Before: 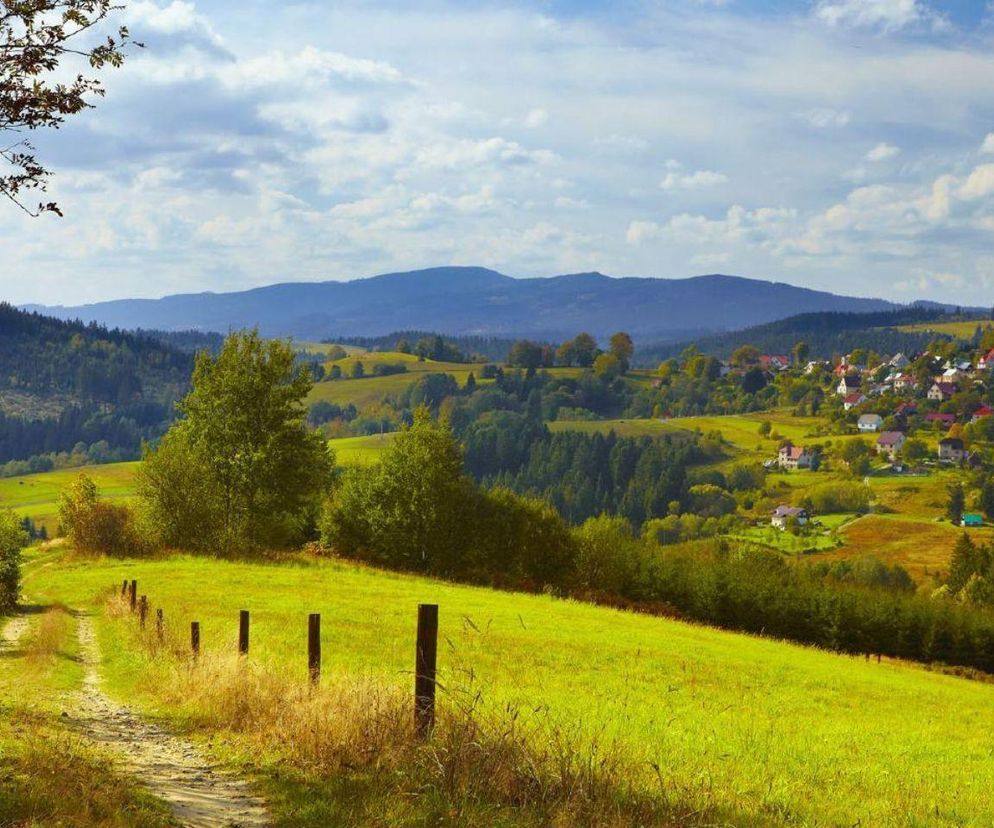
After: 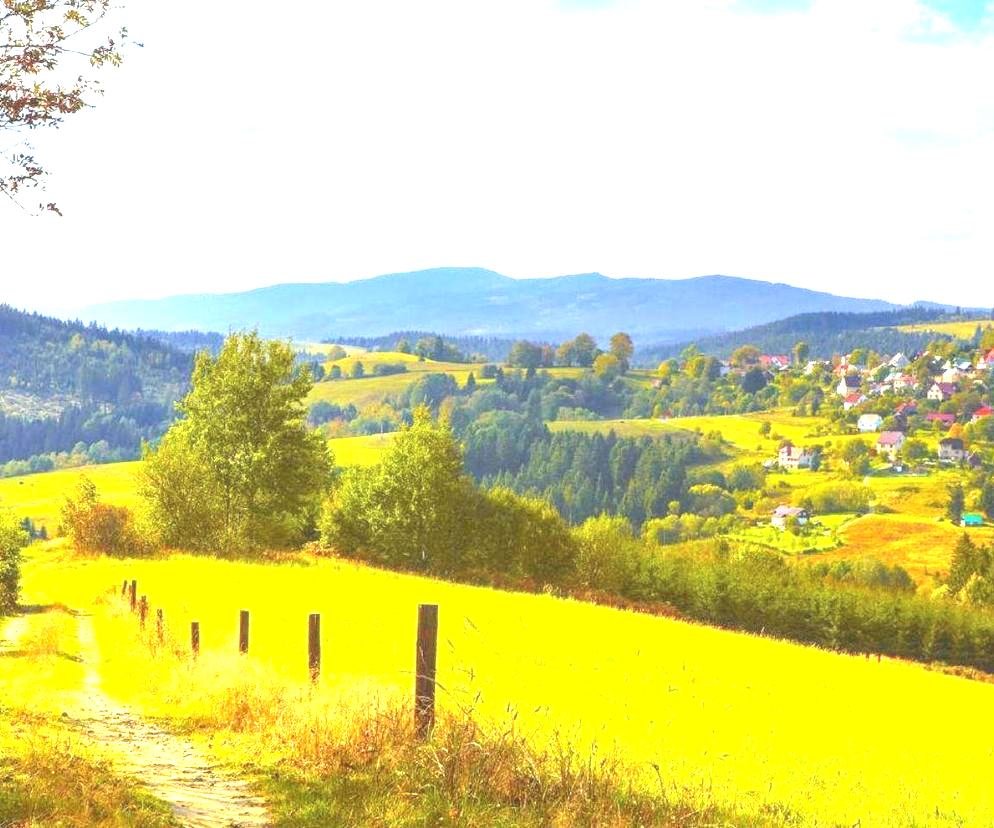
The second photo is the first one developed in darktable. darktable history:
exposure: black level correction 0.001, exposure 1.737 EV, compensate exposure bias true, compensate highlight preservation false
local contrast: highlights 45%, shadows 7%, detail 99%
